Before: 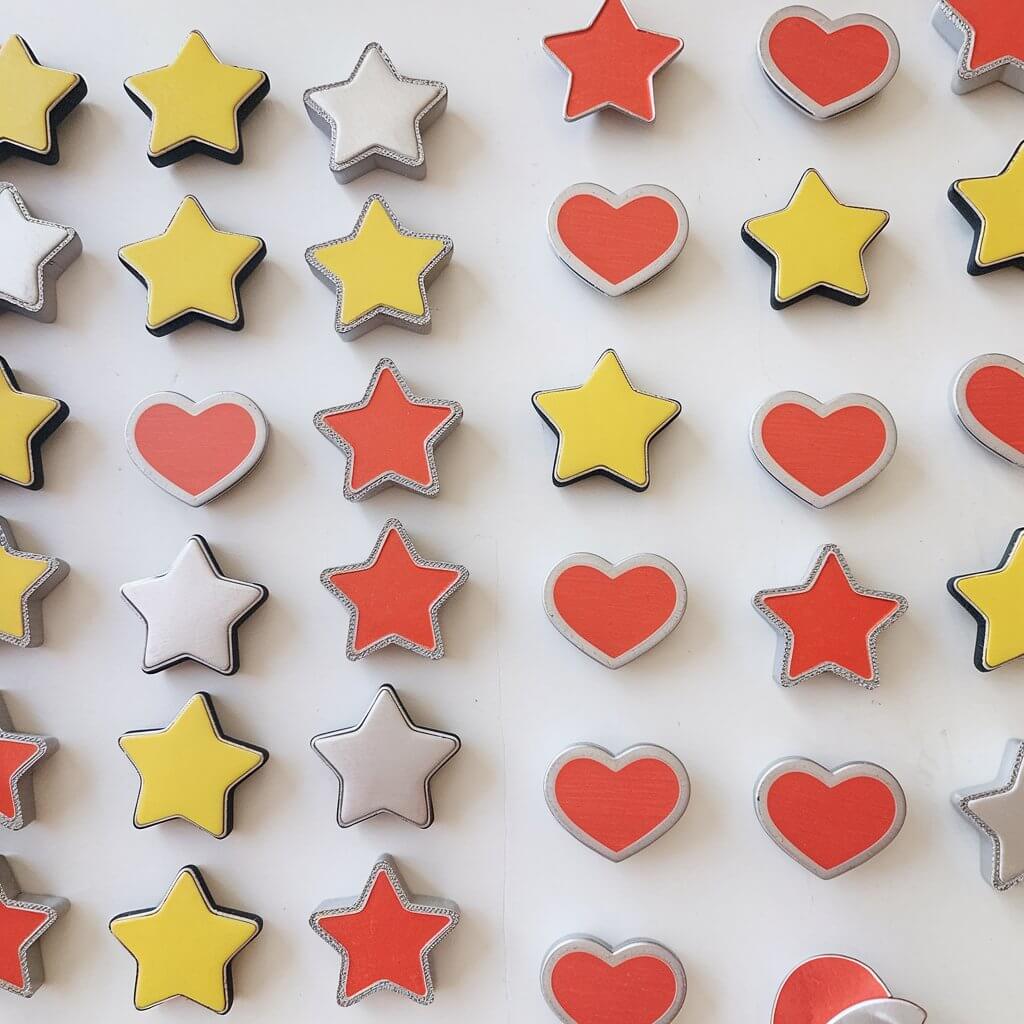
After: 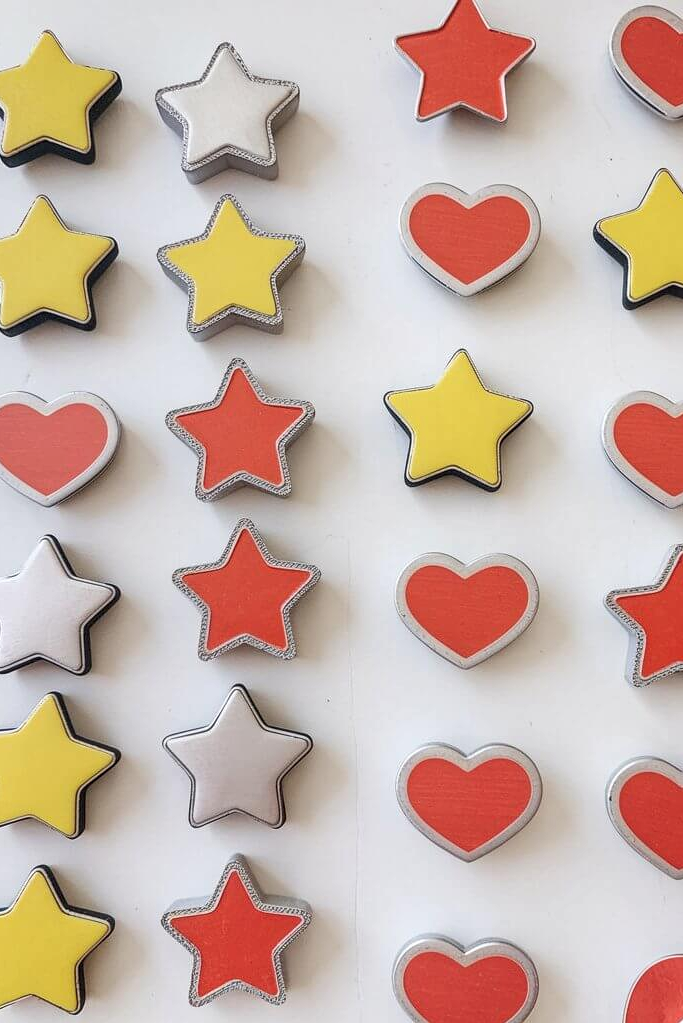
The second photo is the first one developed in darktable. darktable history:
local contrast: on, module defaults
crop and rotate: left 14.475%, right 18.818%
